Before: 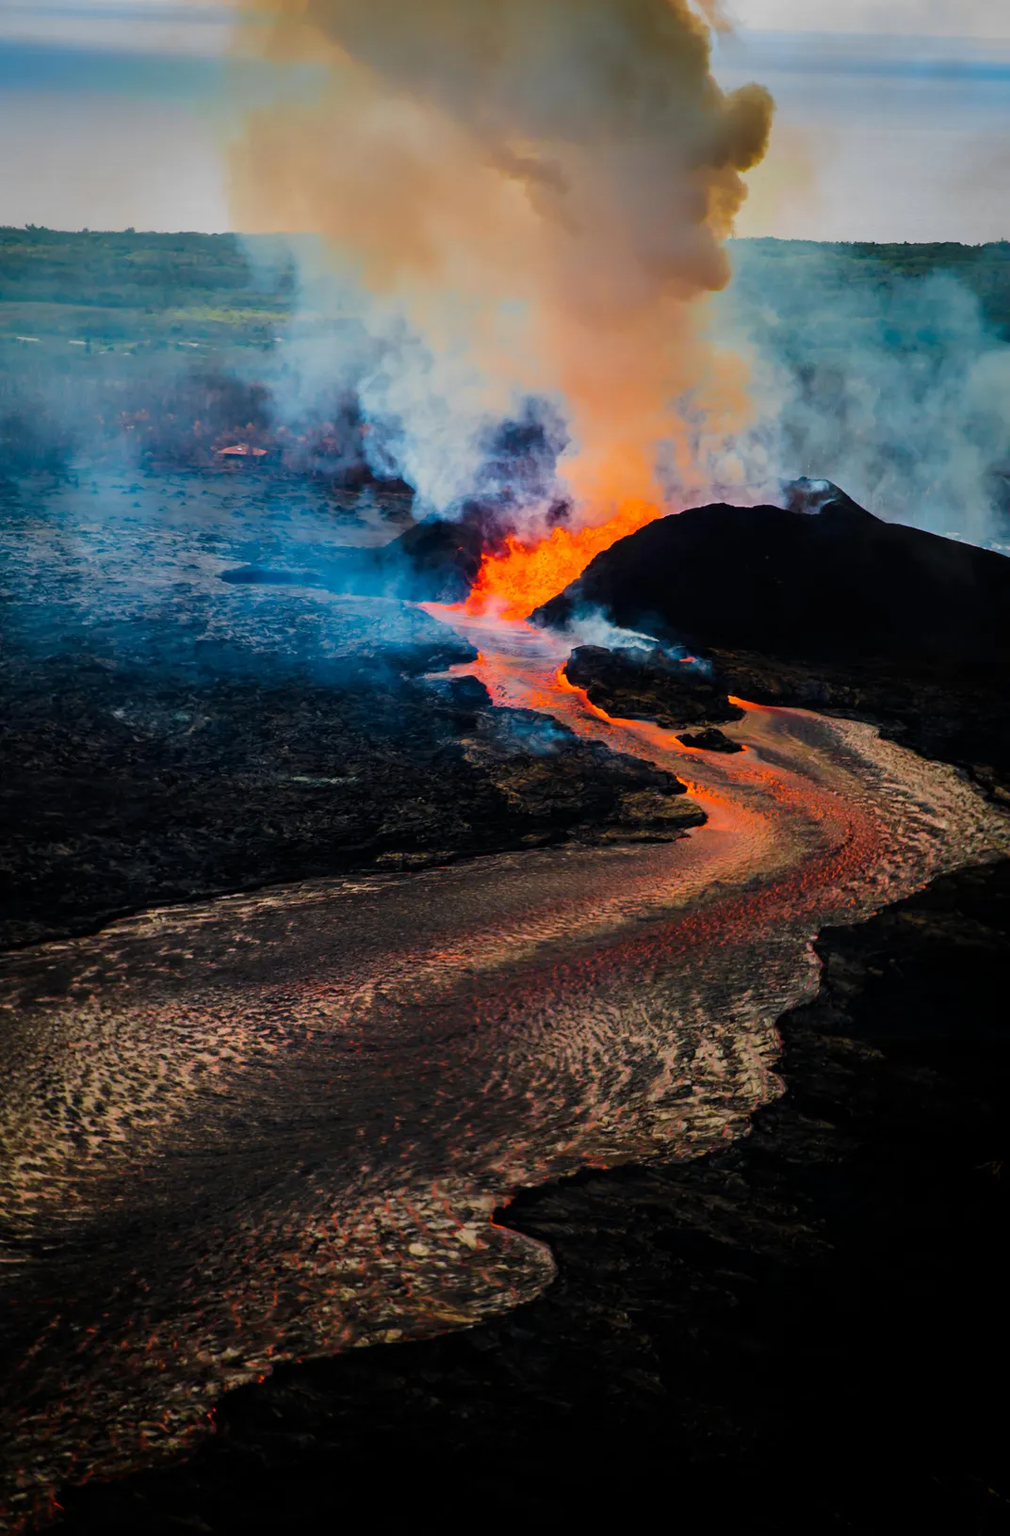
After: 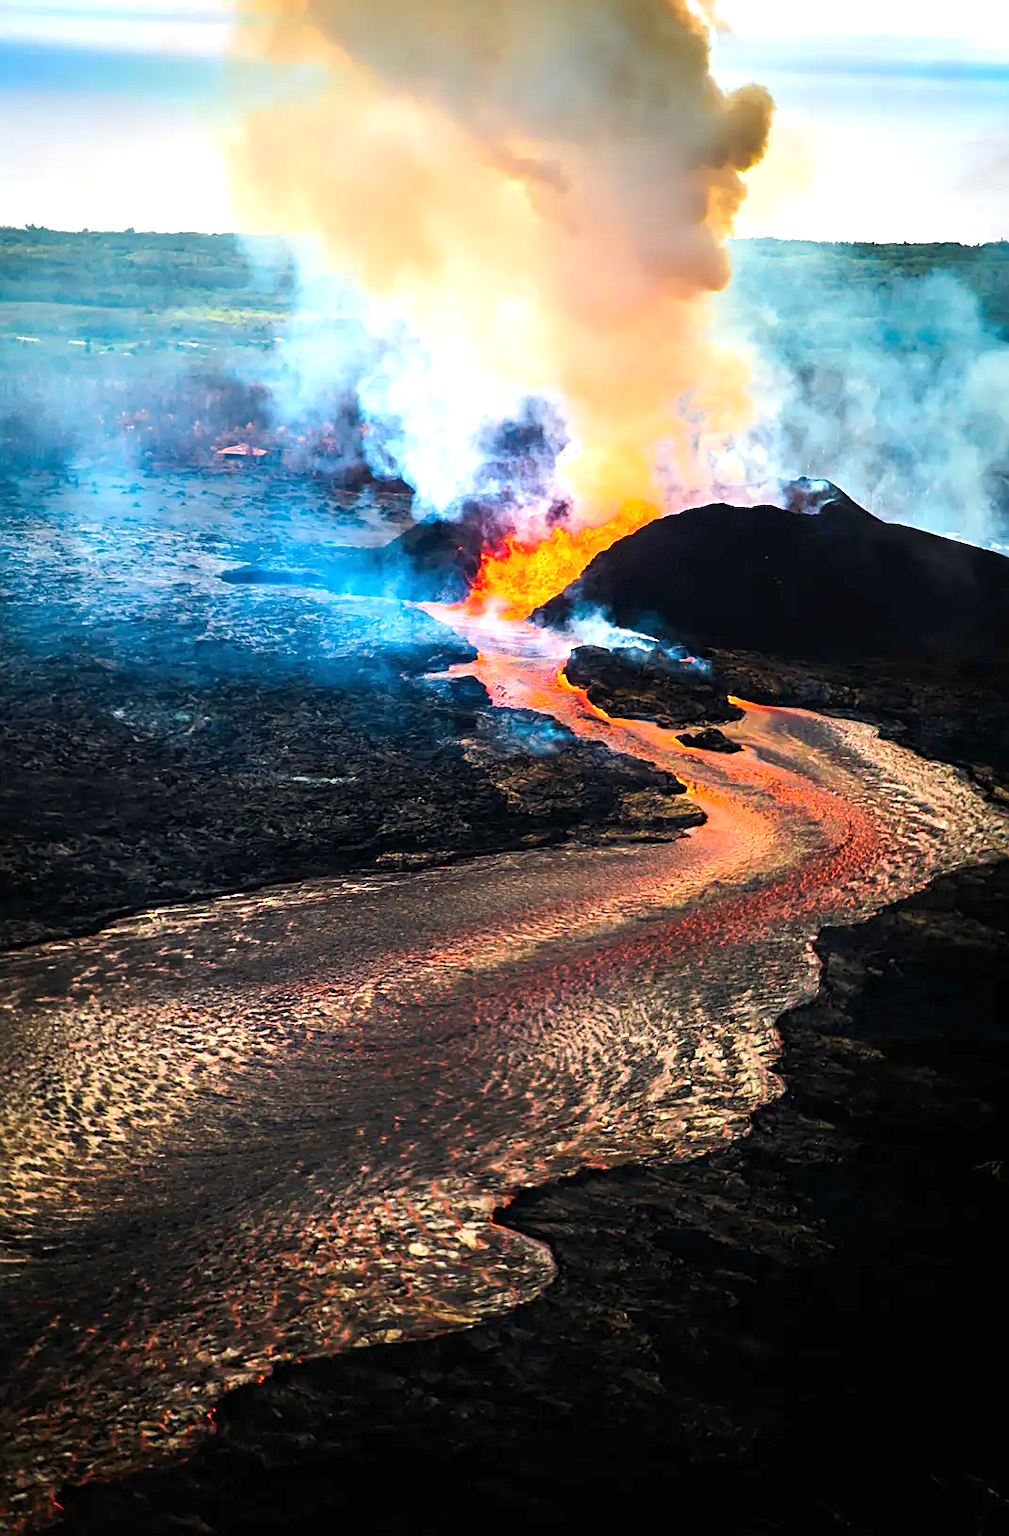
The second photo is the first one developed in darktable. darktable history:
exposure: black level correction 0, exposure 1.402 EV, compensate highlight preservation false
sharpen: on, module defaults
